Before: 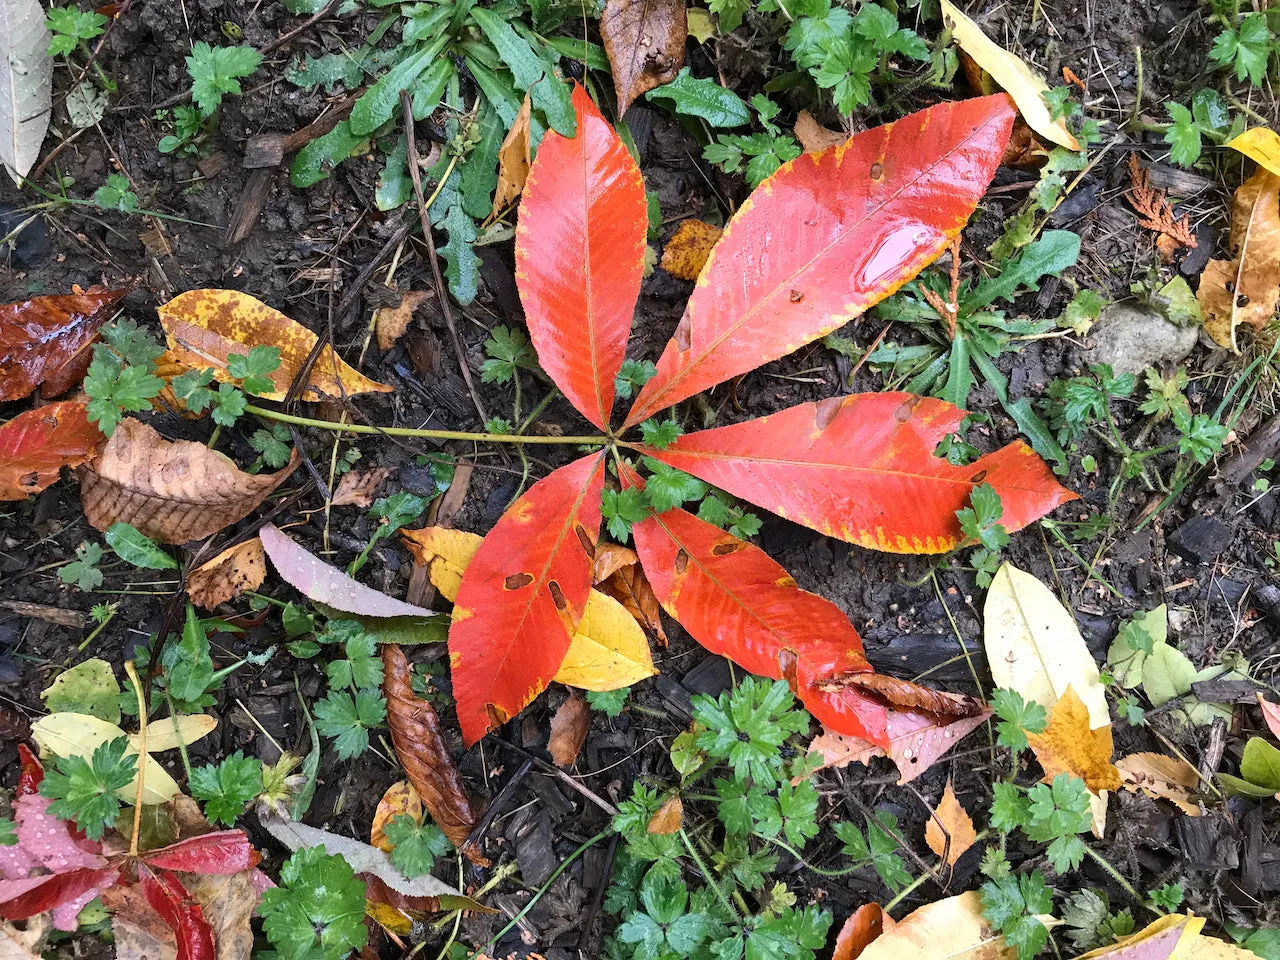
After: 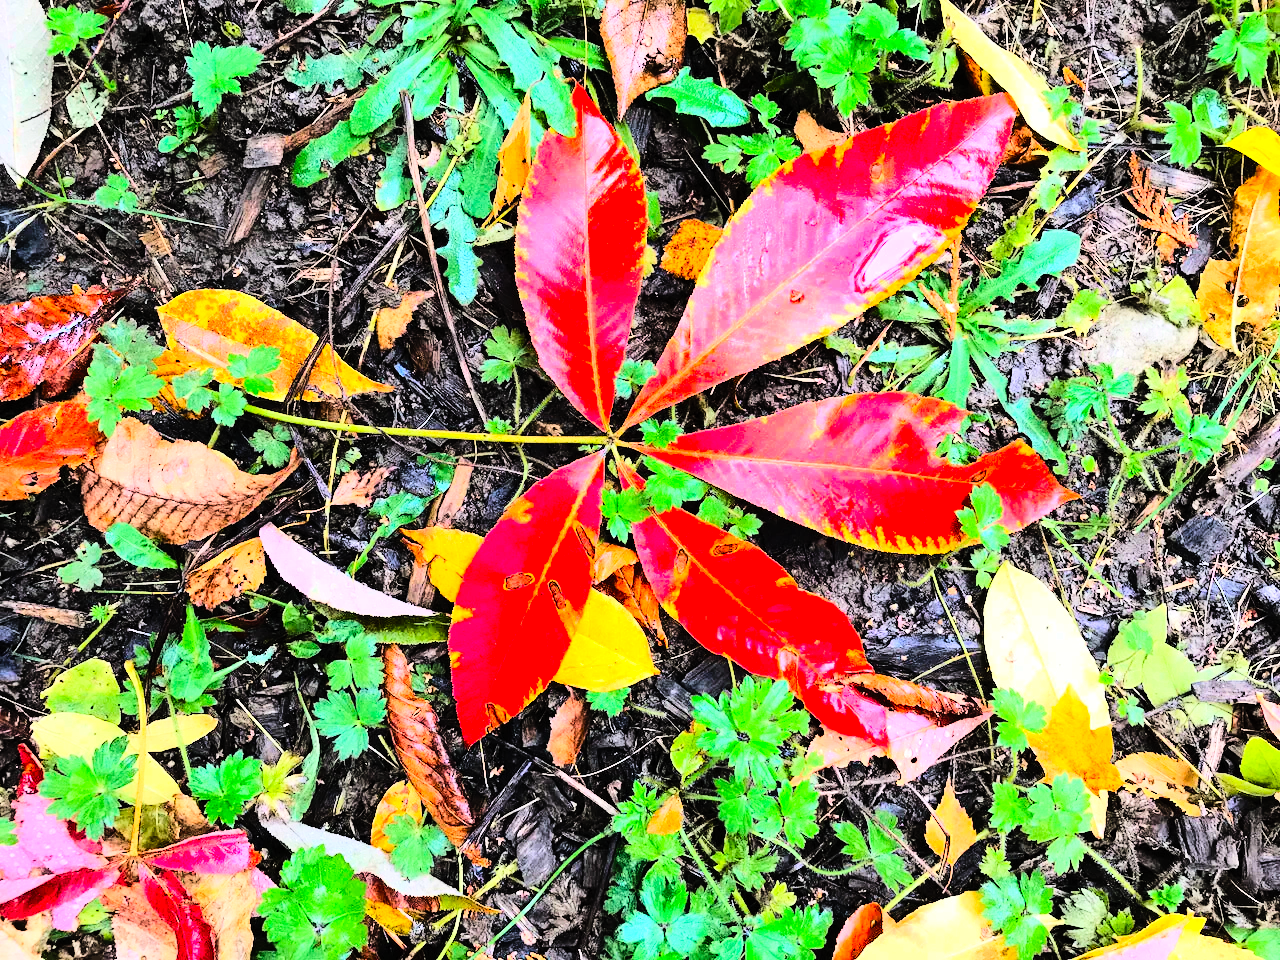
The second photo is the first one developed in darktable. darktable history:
exposure: exposure 0.237 EV, compensate highlight preservation false
contrast brightness saturation: contrast 0.198, brightness 0.197, saturation 0.782
base curve: curves: ch0 [(0, 0) (0.036, 0.01) (0.123, 0.254) (0.258, 0.504) (0.507, 0.748) (1, 1)]
